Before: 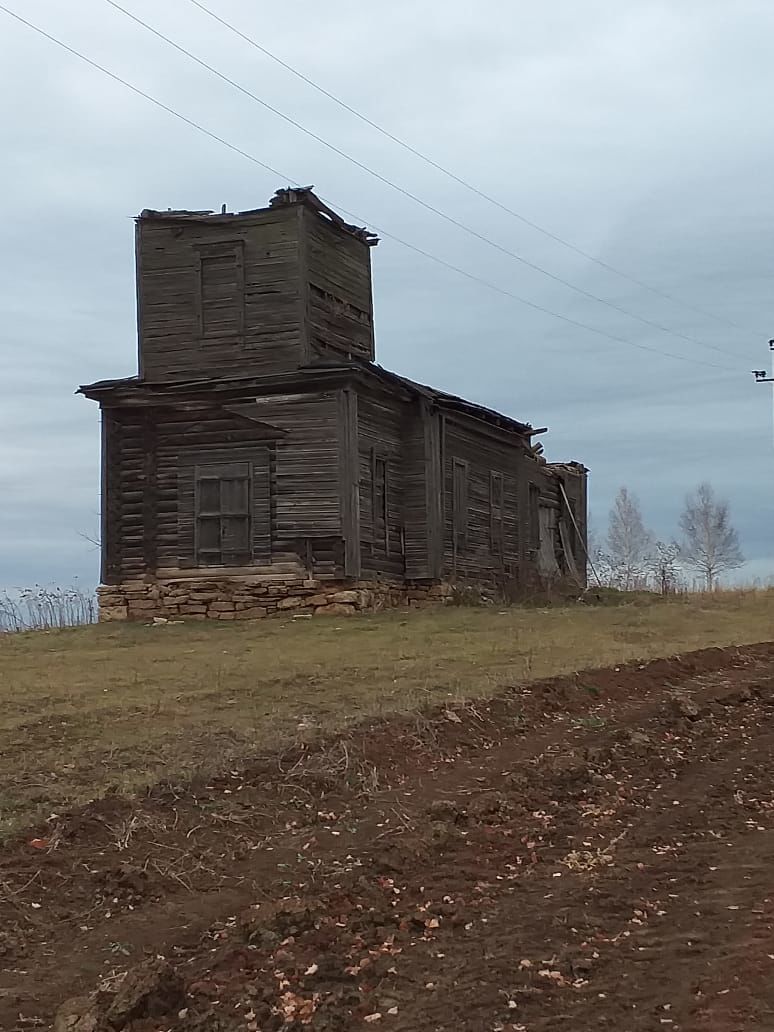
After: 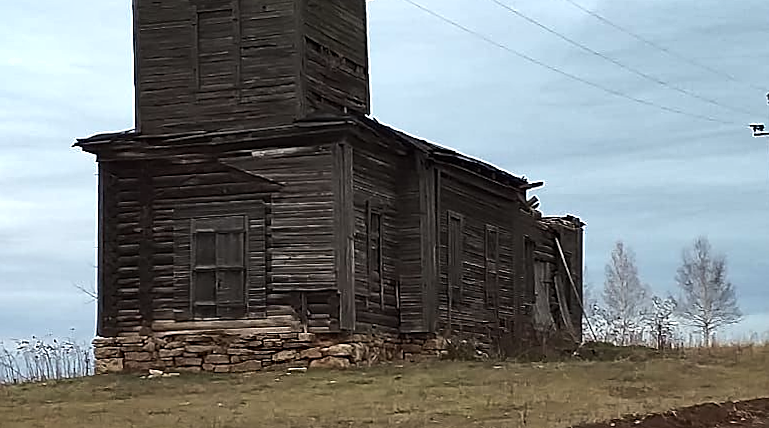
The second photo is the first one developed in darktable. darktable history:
shadows and highlights: shadows 53, soften with gaussian
sharpen: on, module defaults
crop and rotate: top 23.84%, bottom 34.294%
tone equalizer: -8 EV -0.75 EV, -7 EV -0.7 EV, -6 EV -0.6 EV, -5 EV -0.4 EV, -3 EV 0.4 EV, -2 EV 0.6 EV, -1 EV 0.7 EV, +0 EV 0.75 EV, edges refinement/feathering 500, mask exposure compensation -1.57 EV, preserve details no
rotate and perspective: rotation 0.192°, lens shift (horizontal) -0.015, crop left 0.005, crop right 0.996, crop top 0.006, crop bottom 0.99
